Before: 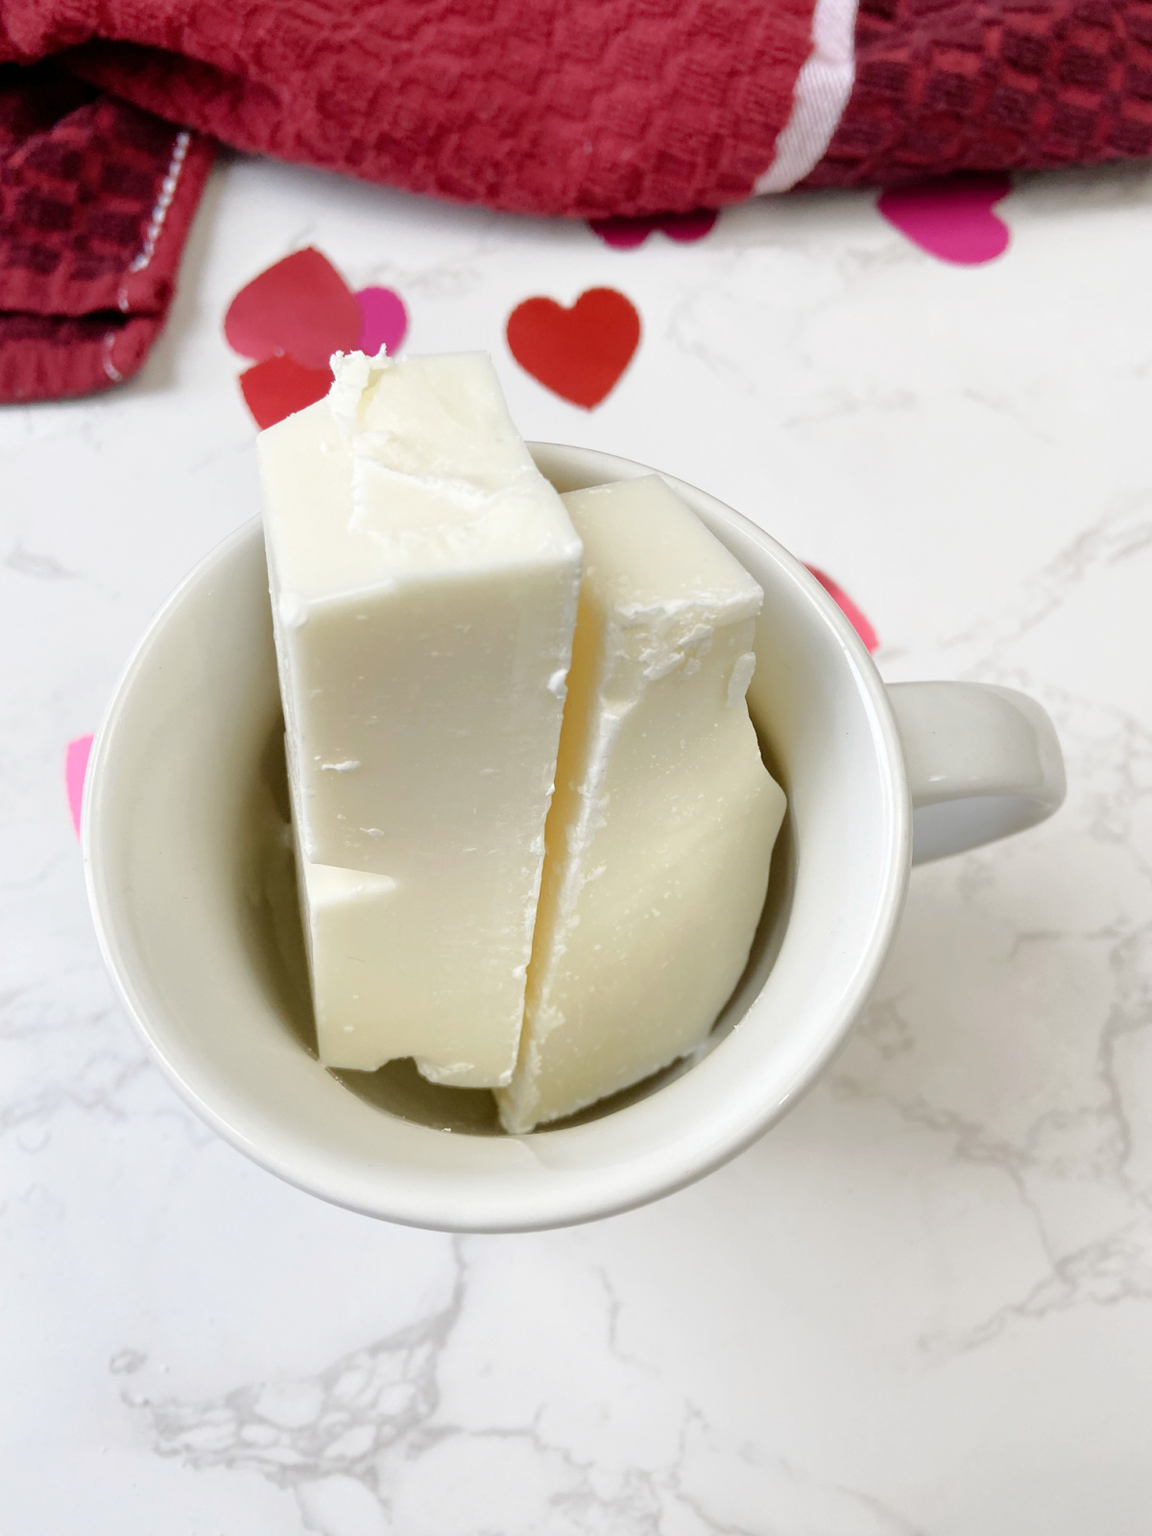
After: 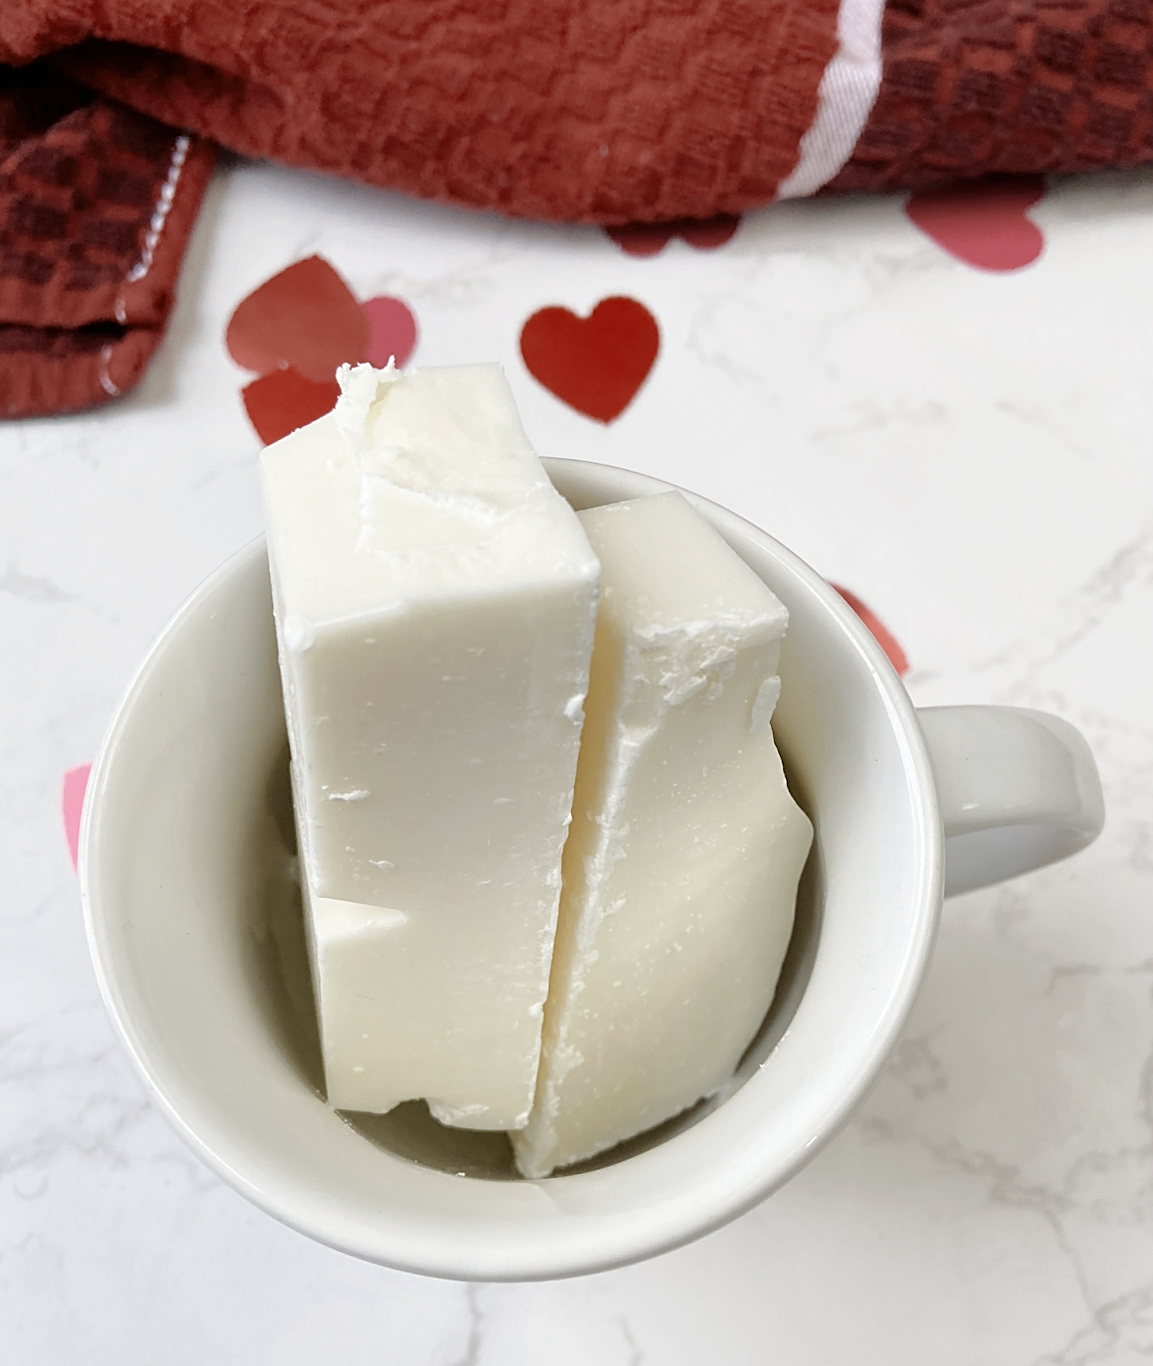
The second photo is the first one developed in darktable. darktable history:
crop and rotate: angle 0.2°, left 0.275%, right 3.127%, bottom 14.18%
color zones: curves: ch0 [(0, 0.5) (0.125, 0.4) (0.25, 0.5) (0.375, 0.4) (0.5, 0.4) (0.625, 0.35) (0.75, 0.35) (0.875, 0.5)]; ch1 [(0, 0.35) (0.125, 0.45) (0.25, 0.35) (0.375, 0.35) (0.5, 0.35) (0.625, 0.35) (0.75, 0.45) (0.875, 0.35)]; ch2 [(0, 0.6) (0.125, 0.5) (0.25, 0.5) (0.375, 0.6) (0.5, 0.6) (0.625, 0.5) (0.75, 0.5) (0.875, 0.5)]
sharpen: on, module defaults
